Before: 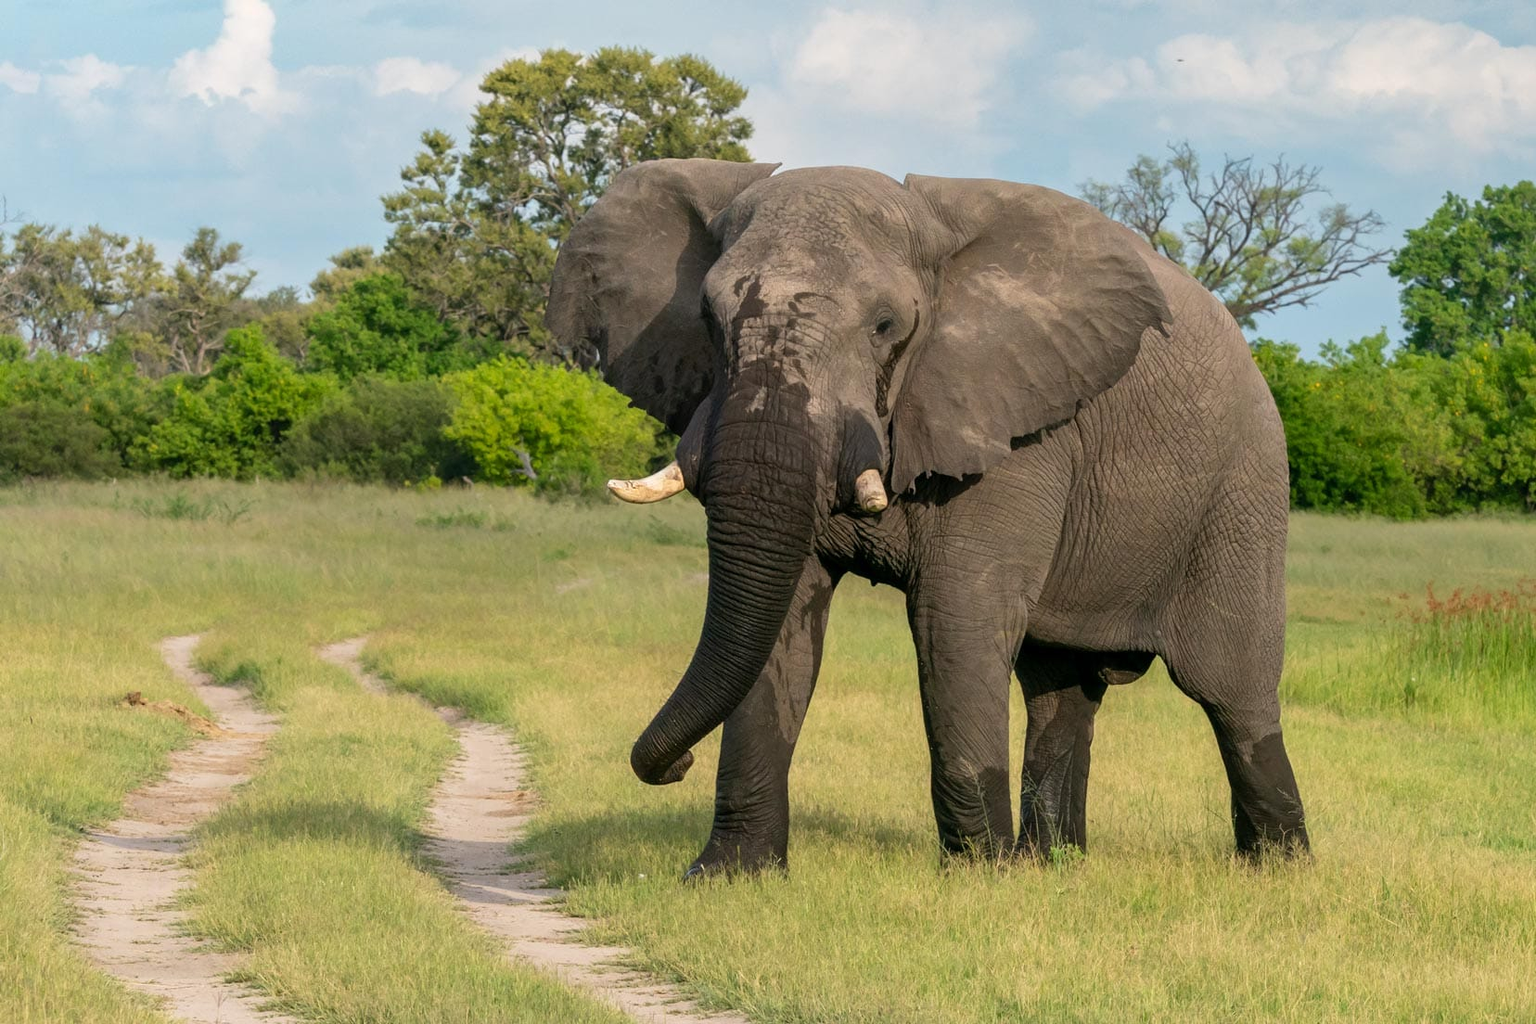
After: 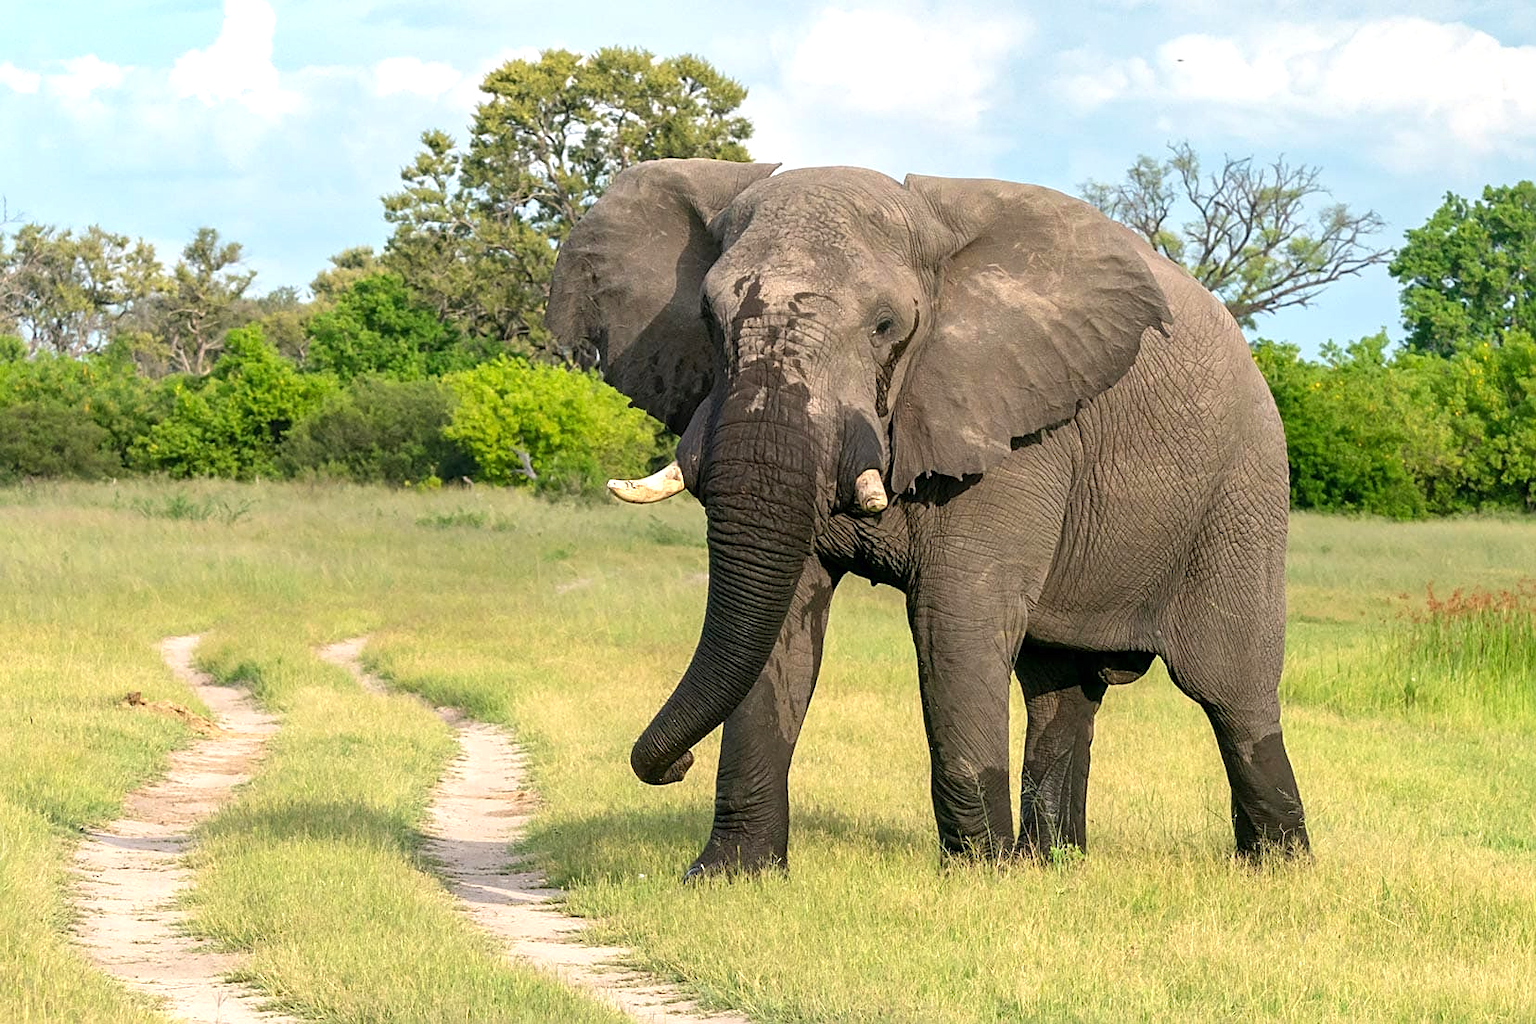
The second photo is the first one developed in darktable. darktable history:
exposure: exposure 0.605 EV, compensate highlight preservation false
sharpen: on, module defaults
